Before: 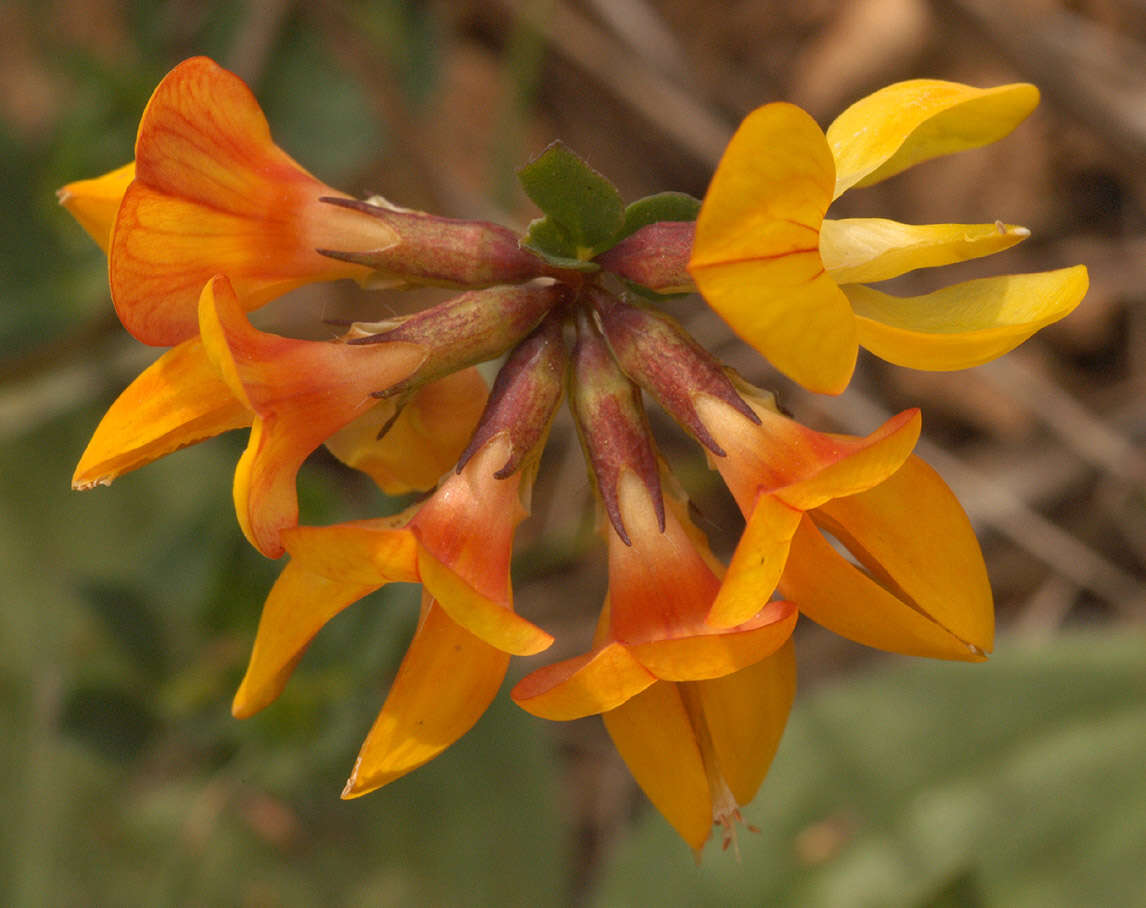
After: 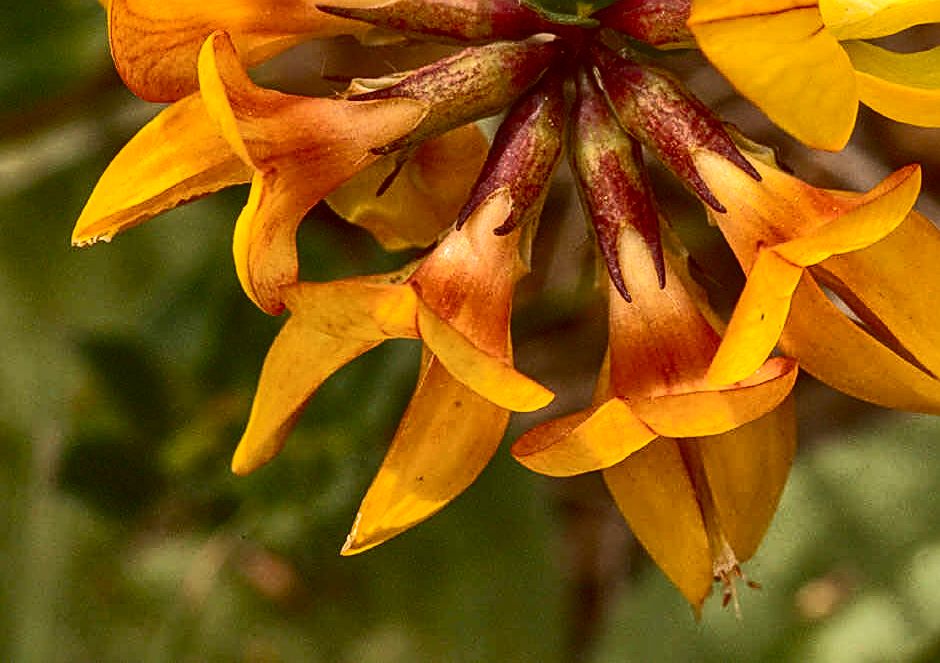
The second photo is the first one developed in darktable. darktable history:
crop: top 26.932%, right 17.954%
contrast brightness saturation: contrast 0.507, saturation -0.088
local contrast: on, module defaults
shadows and highlights: shadows 58.48, highlights -59.86
velvia: strength 28.33%
sharpen: radius 2.546, amount 0.646
color balance rgb: shadows lift › luminance 0.746%, shadows lift › chroma 0.515%, shadows lift › hue 22.9°, highlights gain › luminance 16.943%, highlights gain › chroma 2.838%, highlights gain › hue 257.86°, shadows fall-off 102.464%, perceptual saturation grading › global saturation 29.363%, mask middle-gray fulcrum 22.509%
